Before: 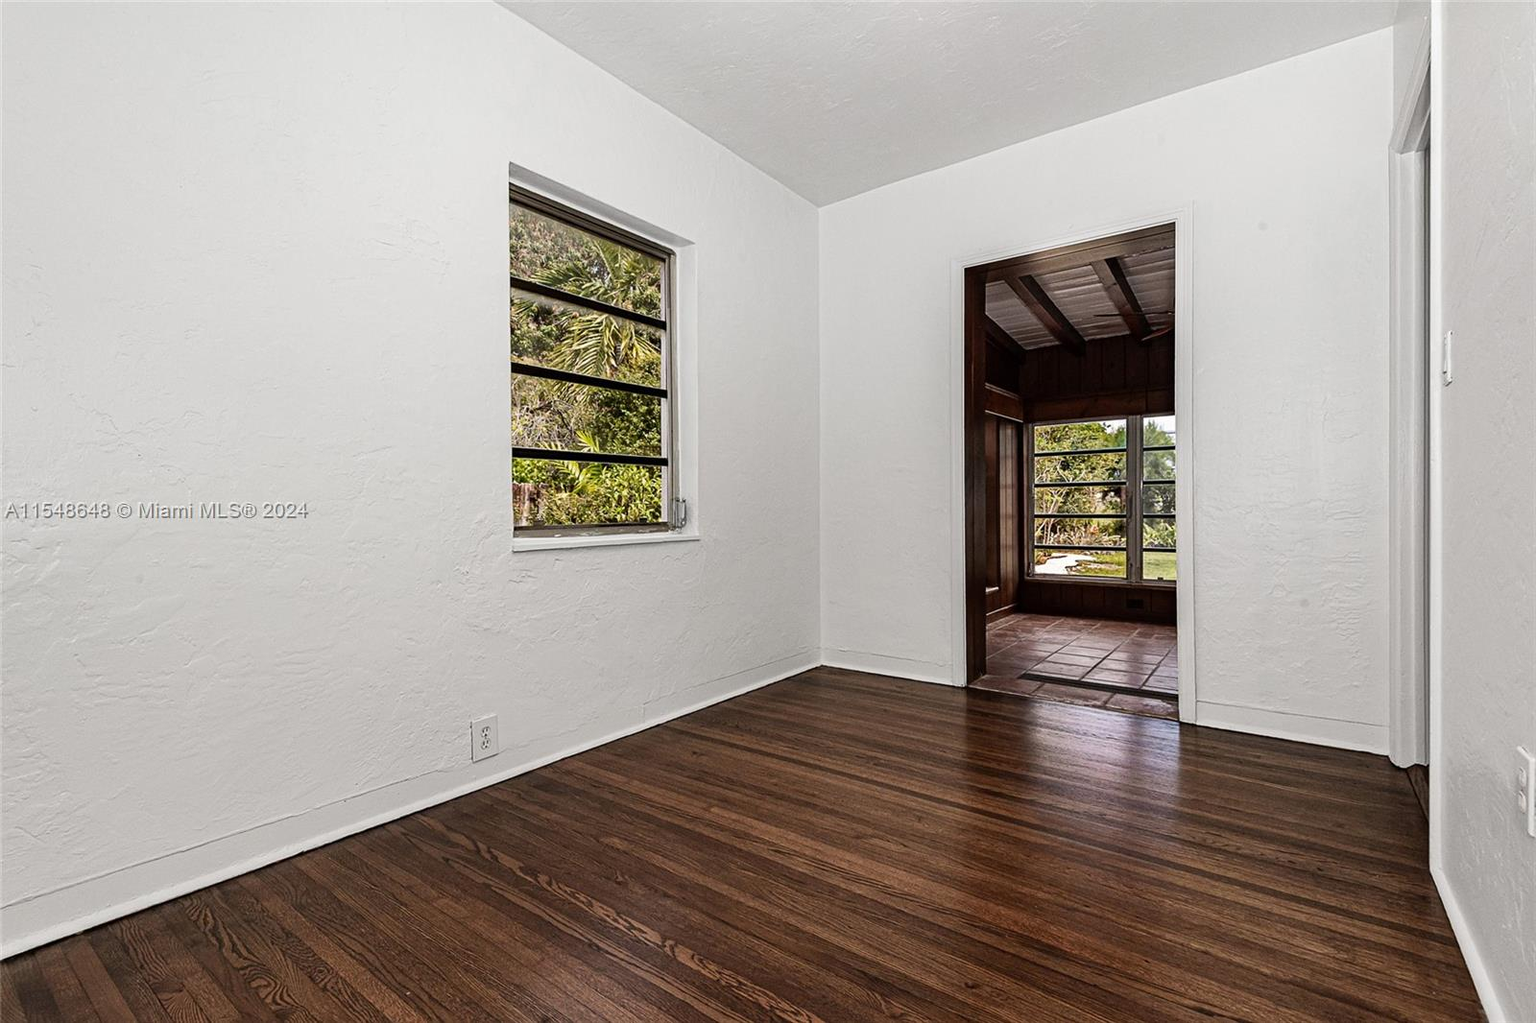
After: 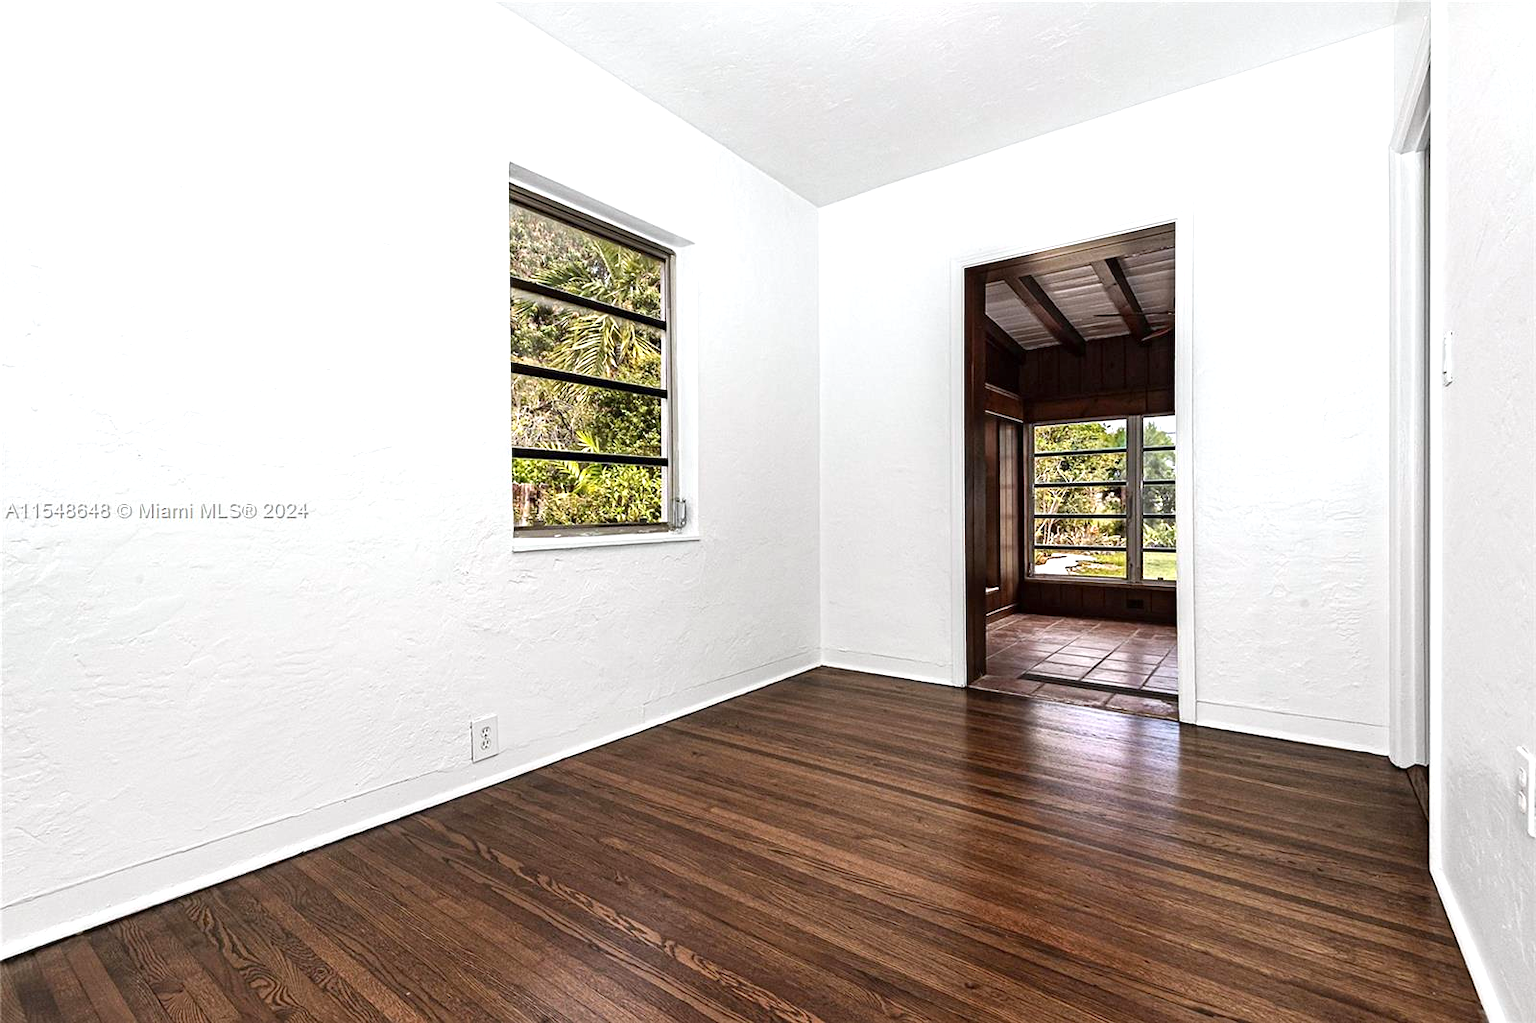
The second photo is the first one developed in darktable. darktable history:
white balance: red 0.988, blue 1.017
exposure: exposure 0.722 EV, compensate highlight preservation false
